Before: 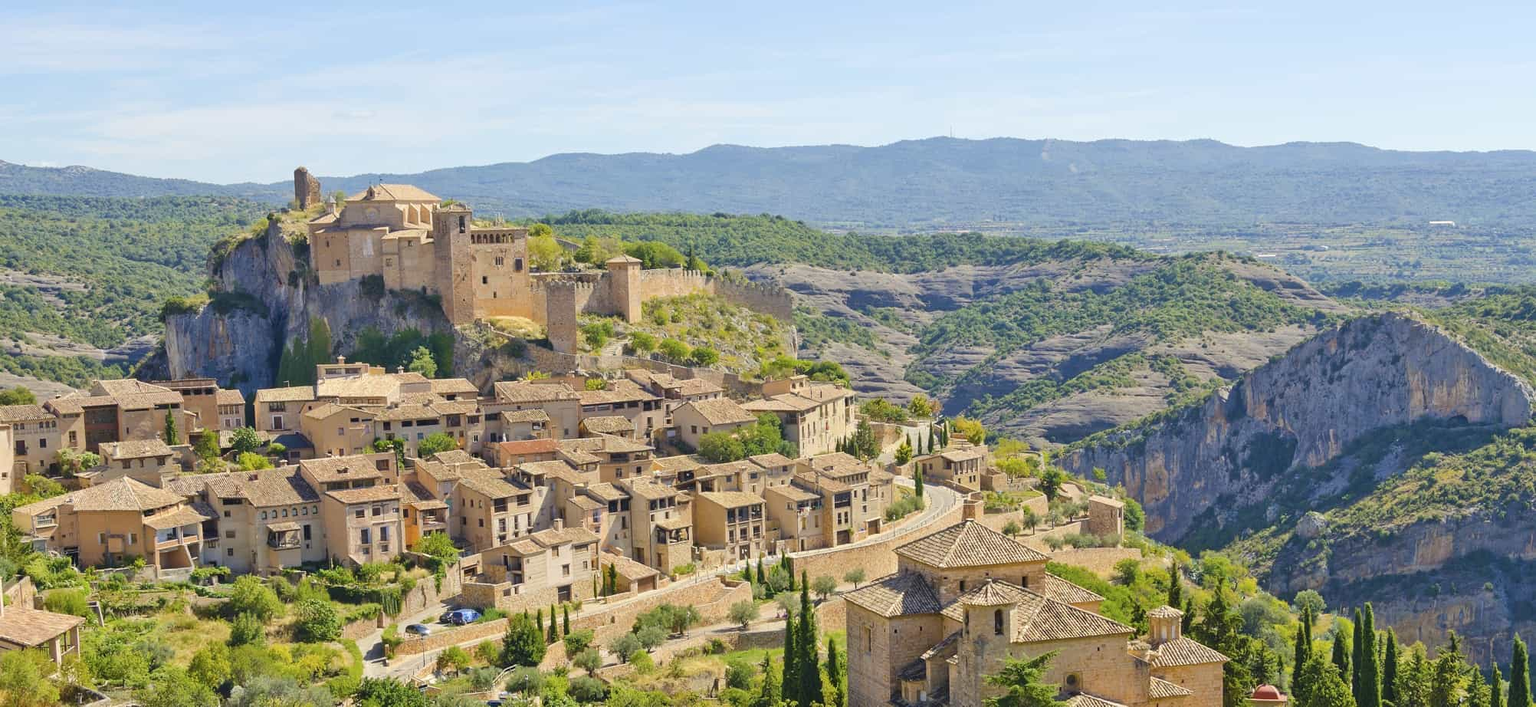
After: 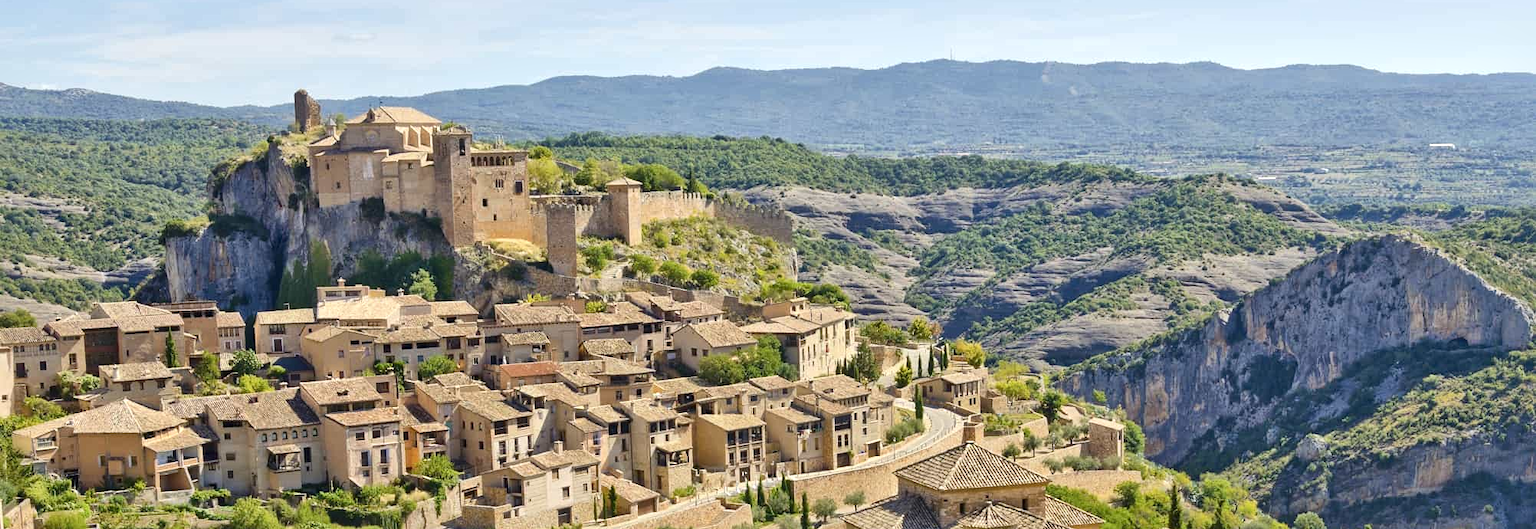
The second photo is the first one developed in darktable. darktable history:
crop: top 11.038%, bottom 13.962%
local contrast: mode bilateral grid, contrast 25, coarseness 47, detail 151%, midtone range 0.2
